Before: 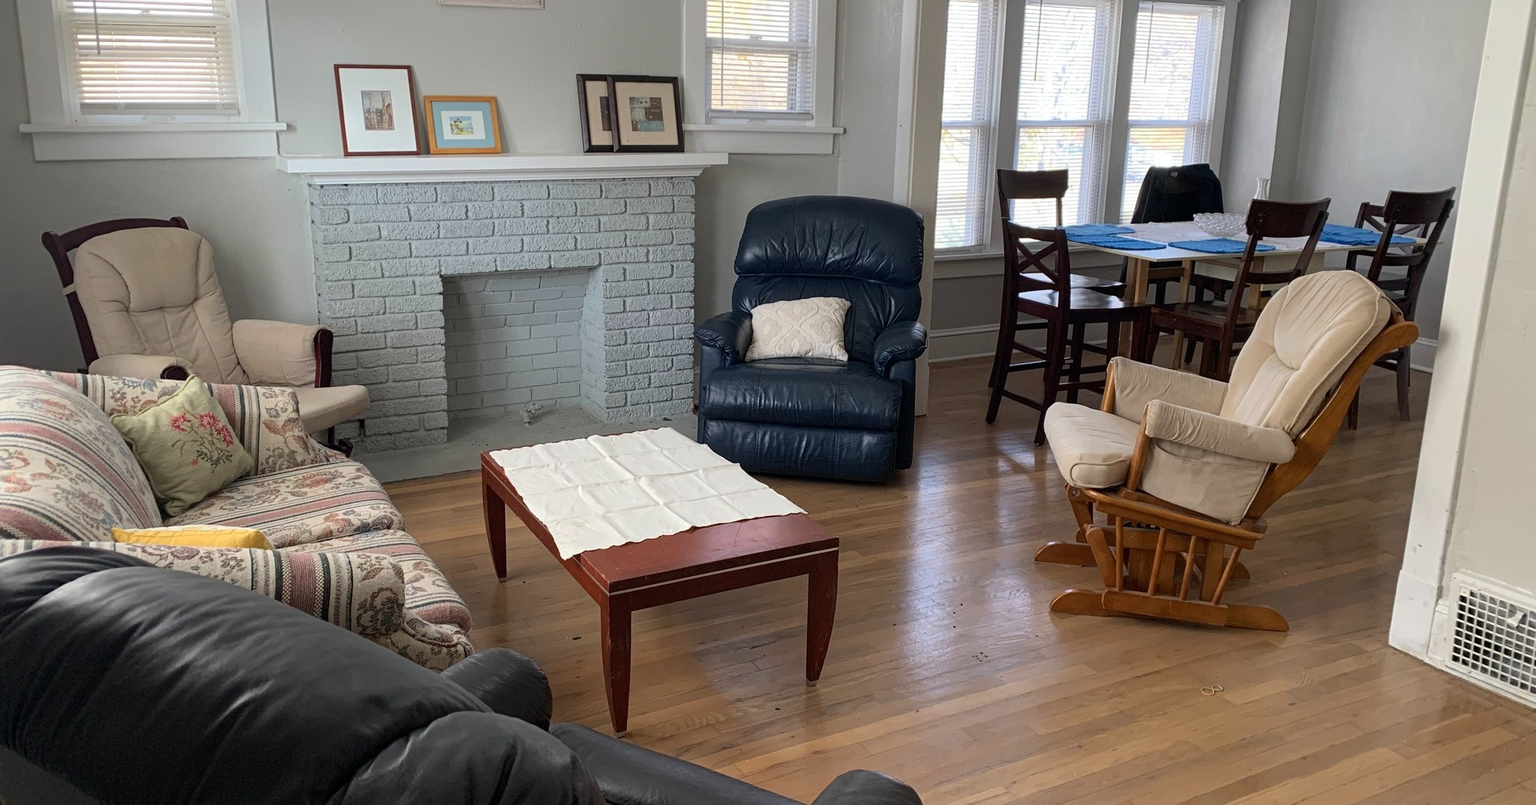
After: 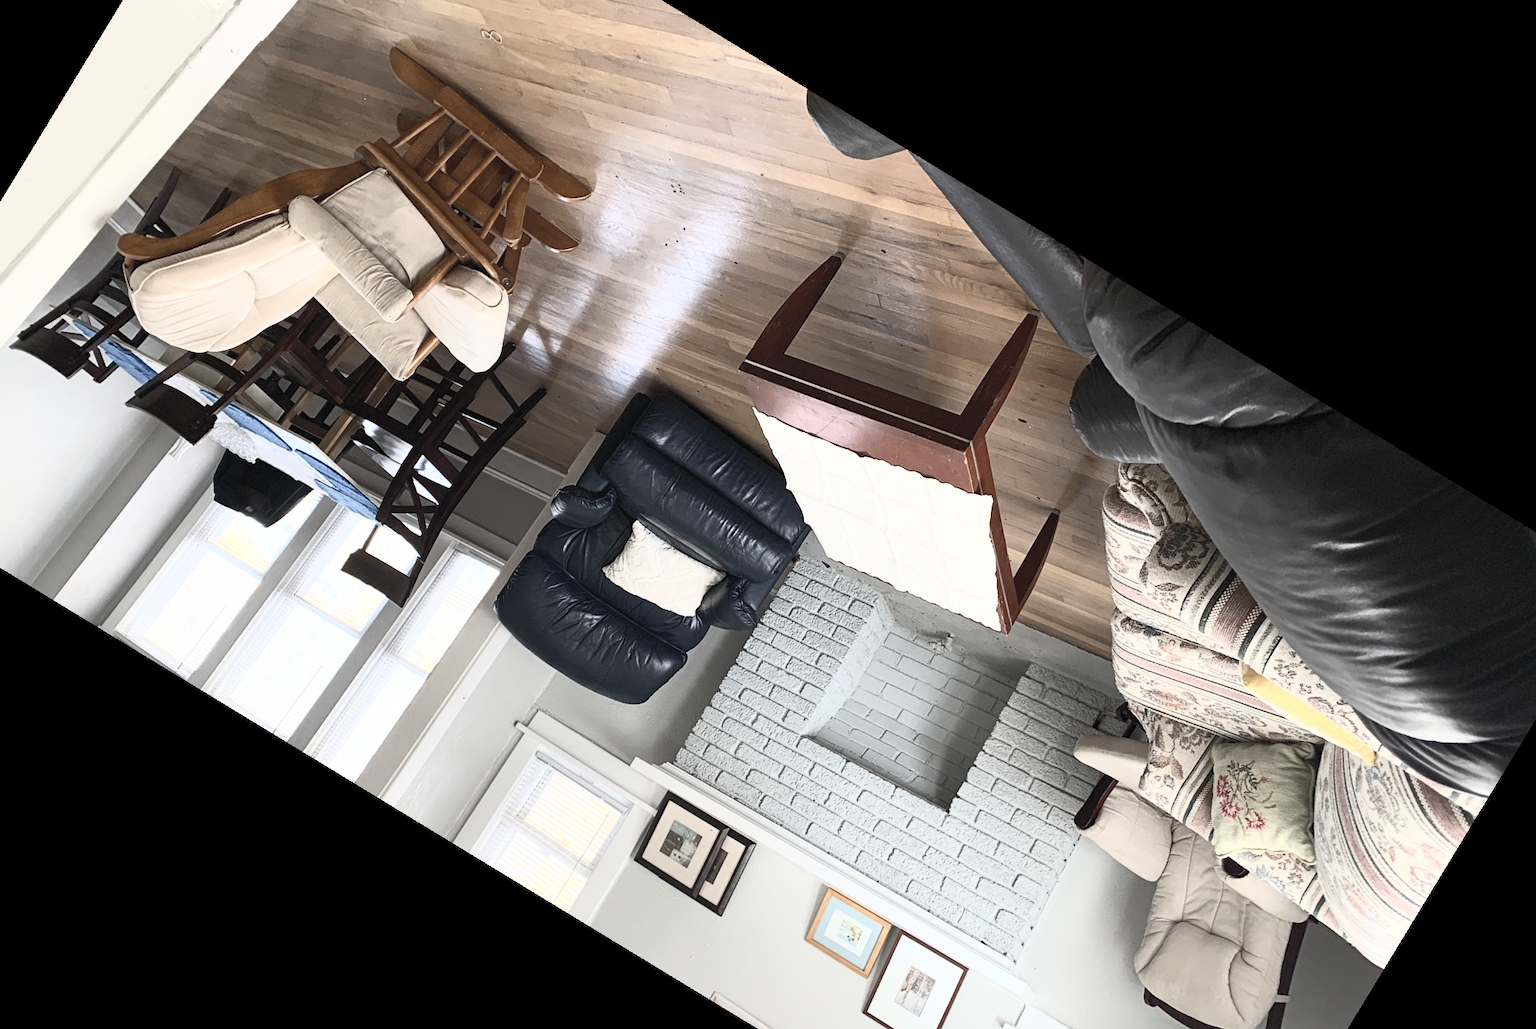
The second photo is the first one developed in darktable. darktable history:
crop and rotate: angle 148.68°, left 9.111%, top 15.603%, right 4.588%, bottom 17.041%
tone equalizer: on, module defaults
contrast brightness saturation: contrast 0.57, brightness 0.57, saturation -0.34
